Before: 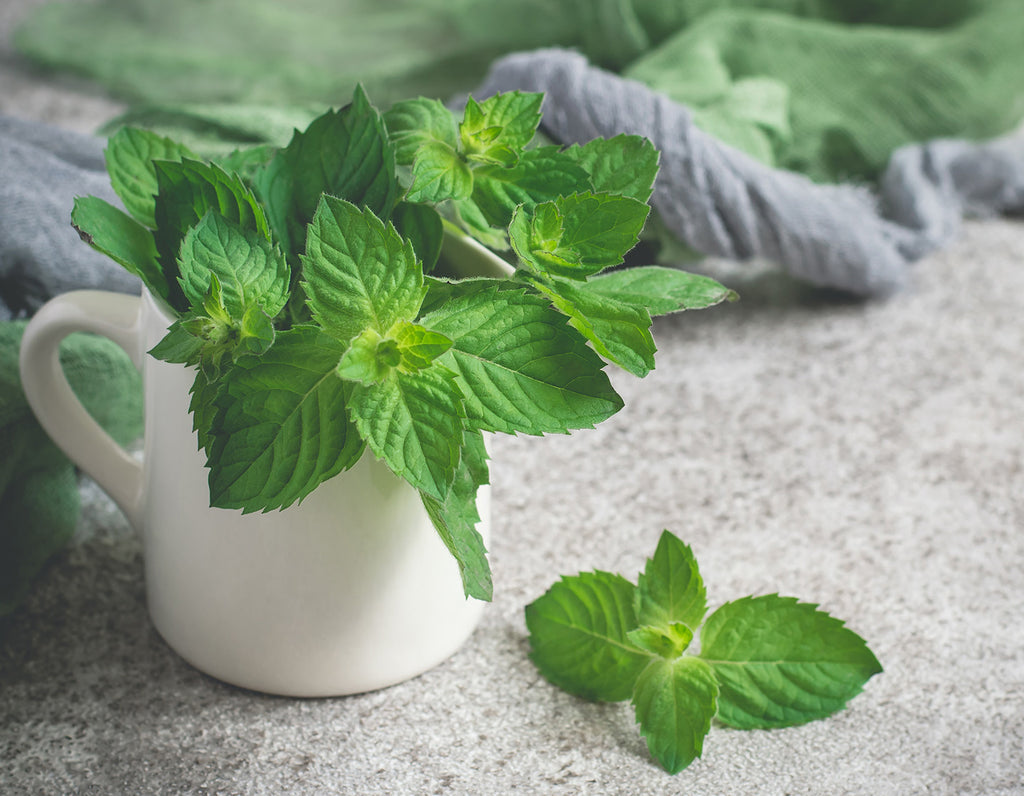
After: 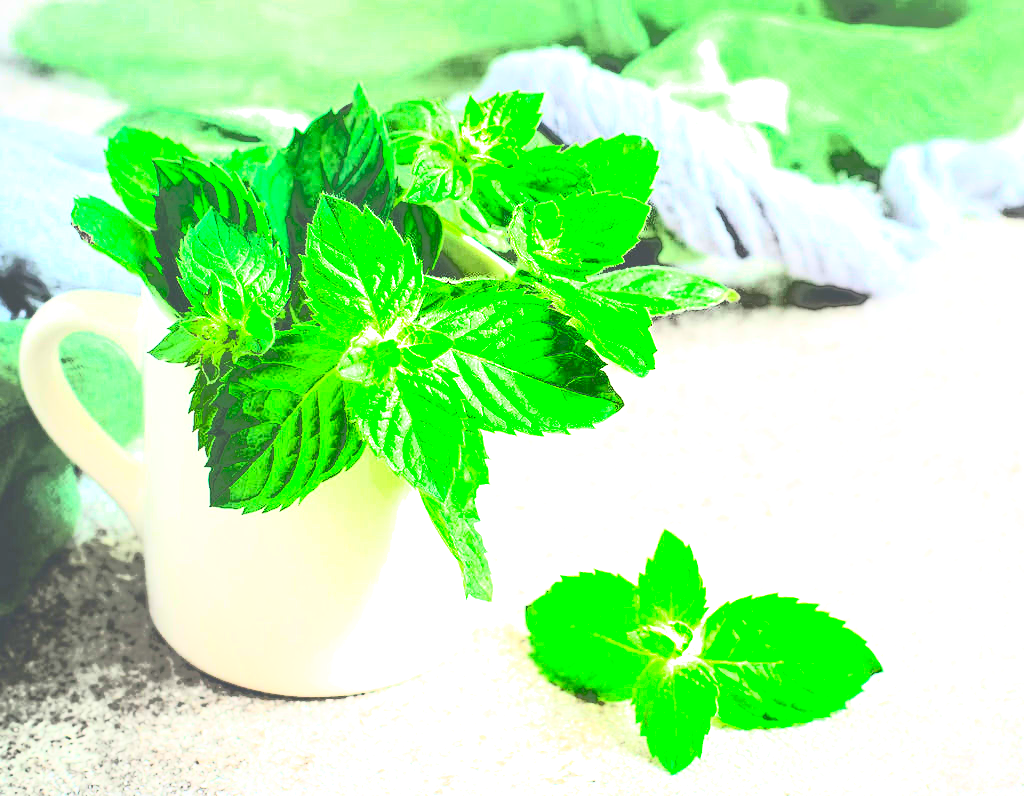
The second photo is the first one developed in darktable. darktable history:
shadows and highlights: shadows 59.41, highlights -59.95
filmic rgb: black relative exposure -5.79 EV, white relative exposure 3.4 EV, hardness 3.69, iterations of high-quality reconstruction 0
tone equalizer: -8 EV -0.749 EV, -7 EV -0.679 EV, -6 EV -0.564 EV, -5 EV -0.362 EV, -3 EV 0.374 EV, -2 EV 0.6 EV, -1 EV 0.698 EV, +0 EV 0.775 EV, edges refinement/feathering 500, mask exposure compensation -1.57 EV, preserve details no
exposure: black level correction 0, exposure 1.199 EV, compensate exposure bias true, compensate highlight preservation false
contrast brightness saturation: contrast 0.842, brightness 0.58, saturation 0.581
